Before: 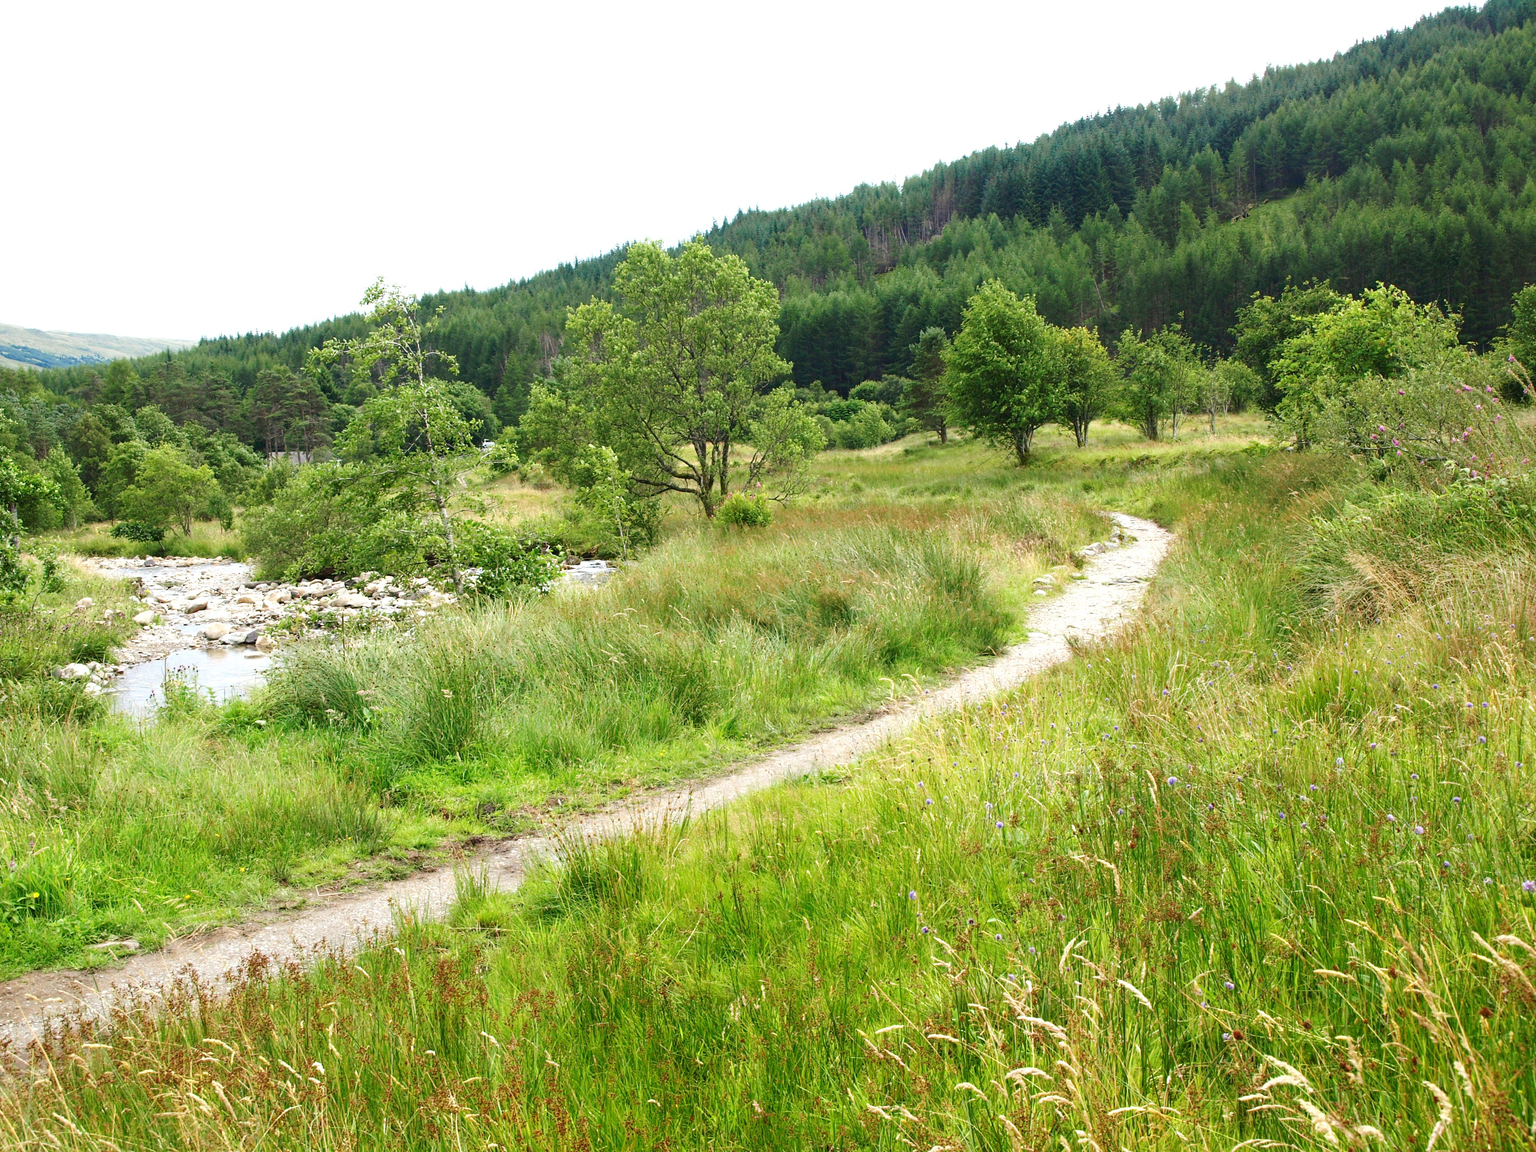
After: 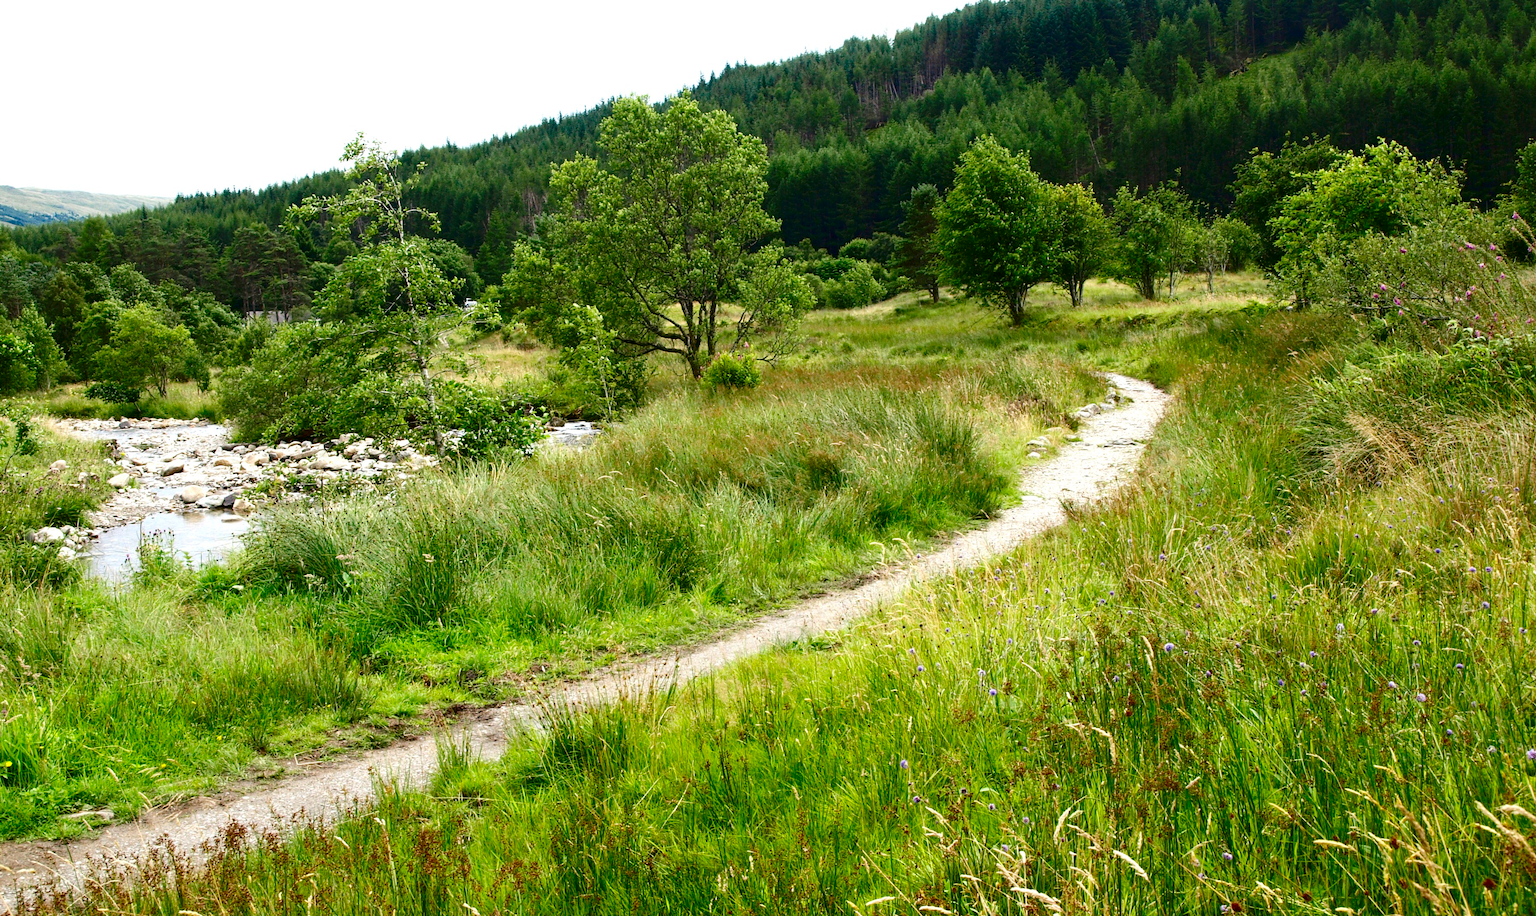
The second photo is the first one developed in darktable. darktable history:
contrast brightness saturation: contrast 0.13, brightness -0.24, saturation 0.14
crop and rotate: left 1.814%, top 12.818%, right 0.25%, bottom 9.225%
